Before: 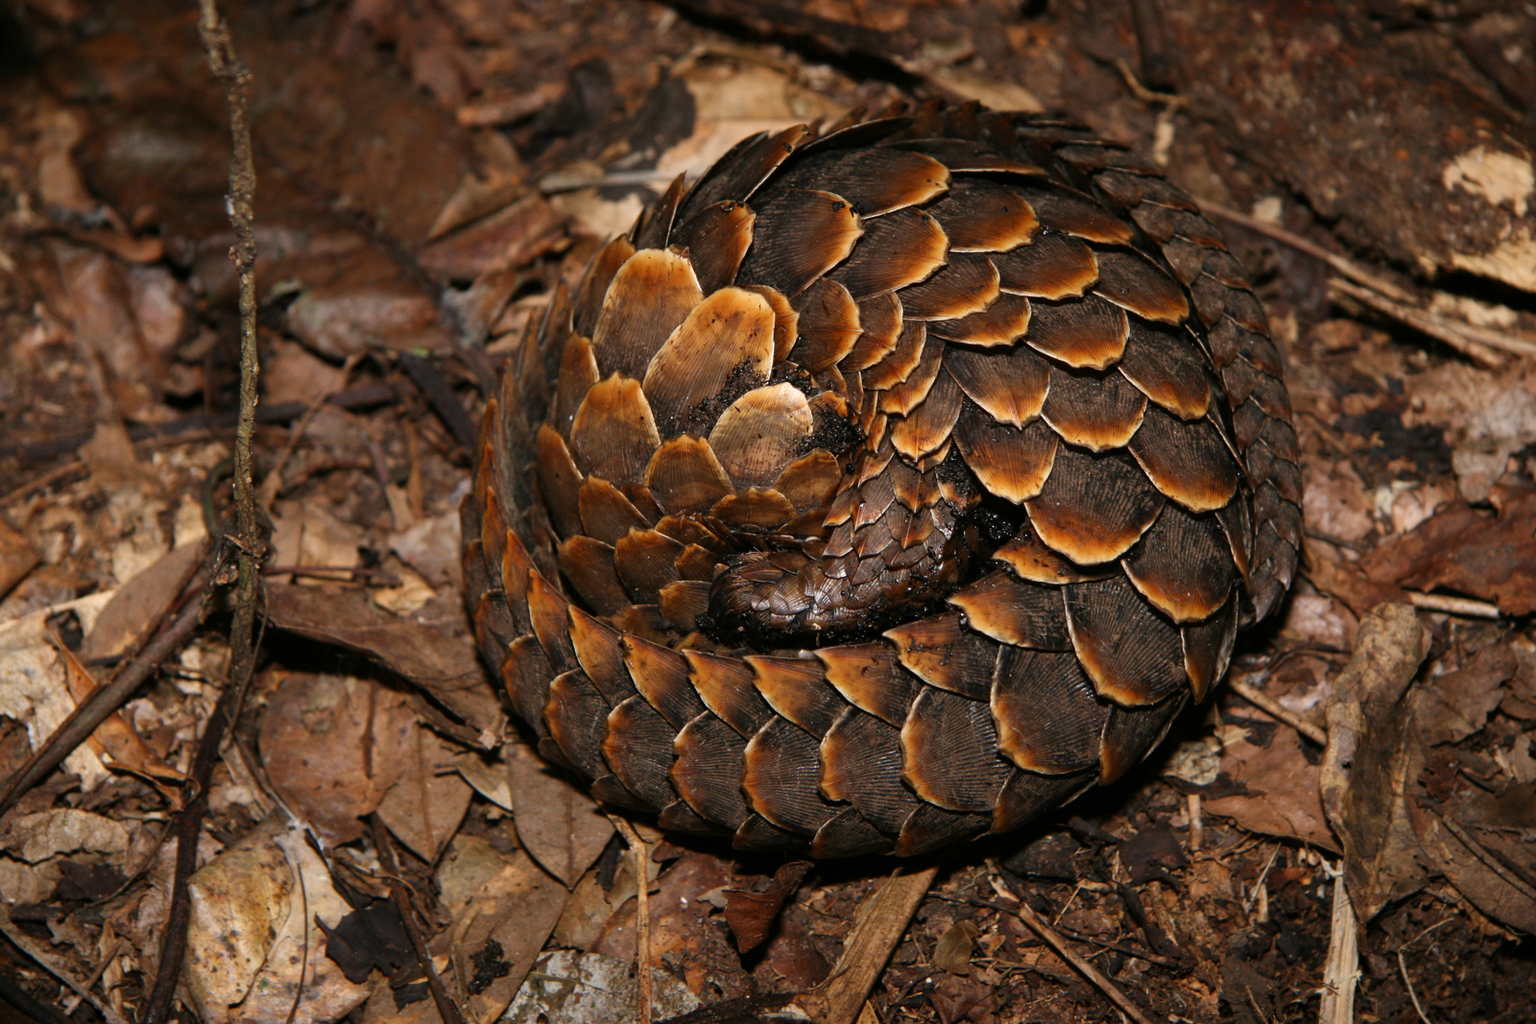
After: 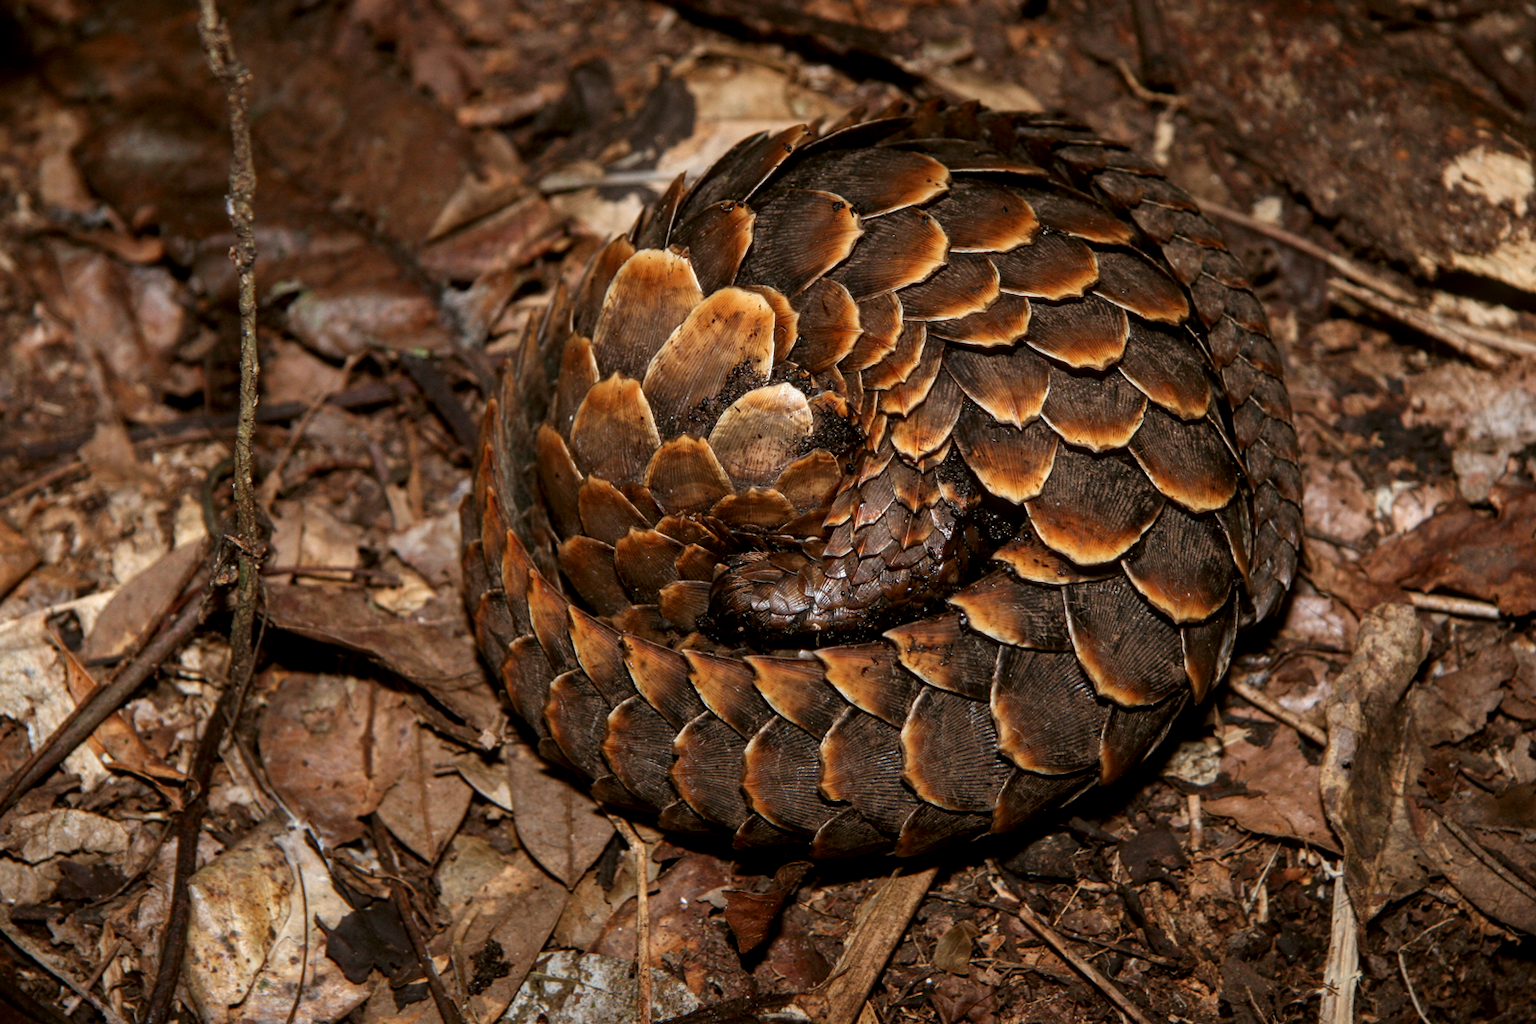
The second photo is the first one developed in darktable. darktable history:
color correction: highlights a* -3.6, highlights b* -6.65, shadows a* 3.05, shadows b* 5.13
local contrast: detail 130%
